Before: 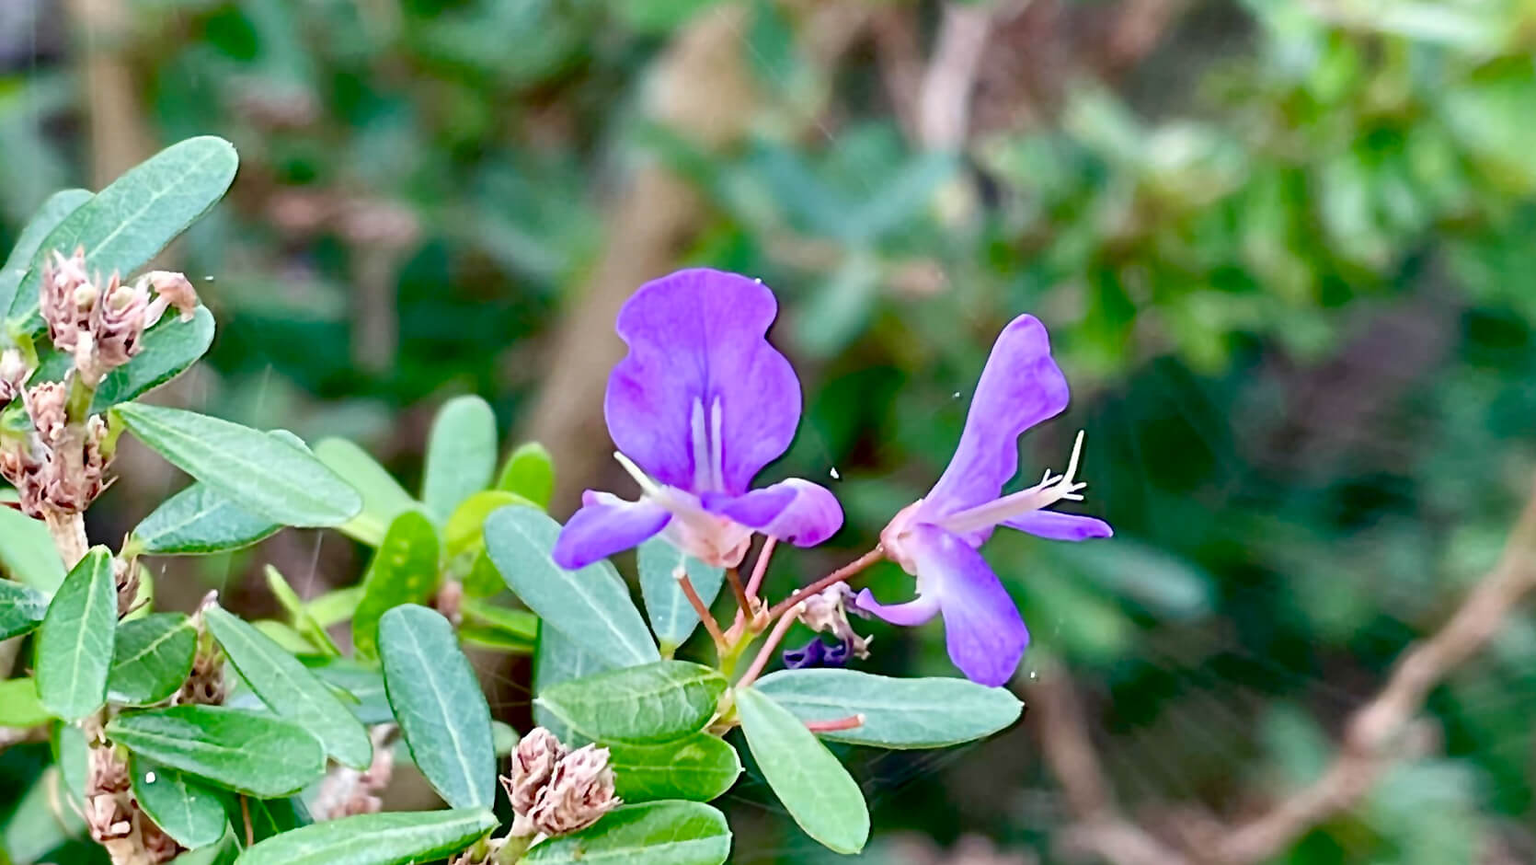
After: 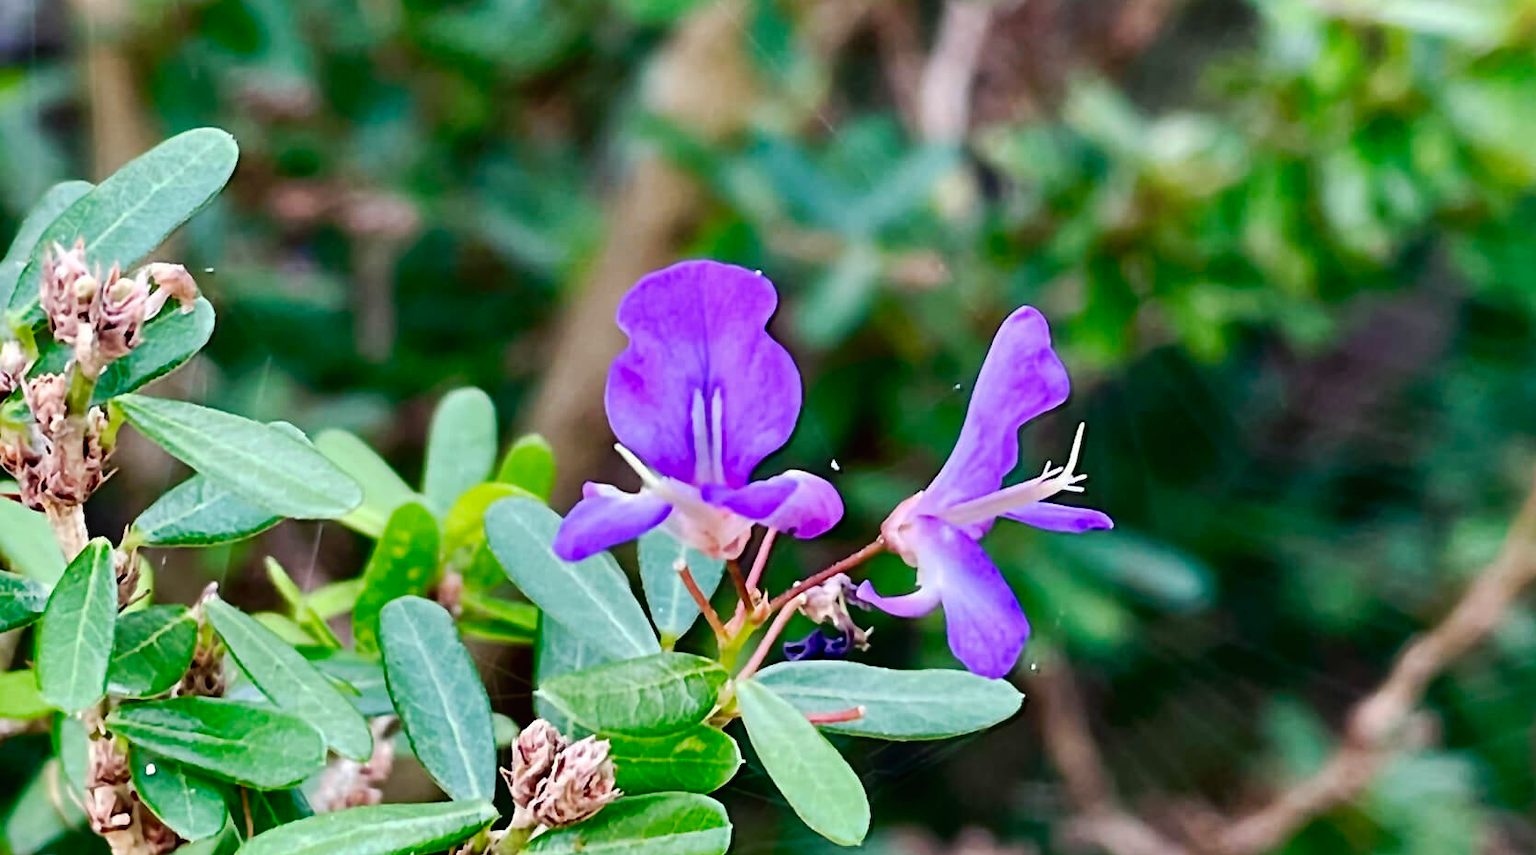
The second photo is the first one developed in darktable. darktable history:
crop: top 1.049%, right 0.001%
tone curve: curves: ch0 [(0, 0) (0.003, 0.008) (0.011, 0.011) (0.025, 0.014) (0.044, 0.021) (0.069, 0.029) (0.1, 0.042) (0.136, 0.06) (0.177, 0.09) (0.224, 0.126) (0.277, 0.177) (0.335, 0.243) (0.399, 0.31) (0.468, 0.388) (0.543, 0.484) (0.623, 0.585) (0.709, 0.683) (0.801, 0.775) (0.898, 0.873) (1, 1)], preserve colors none
